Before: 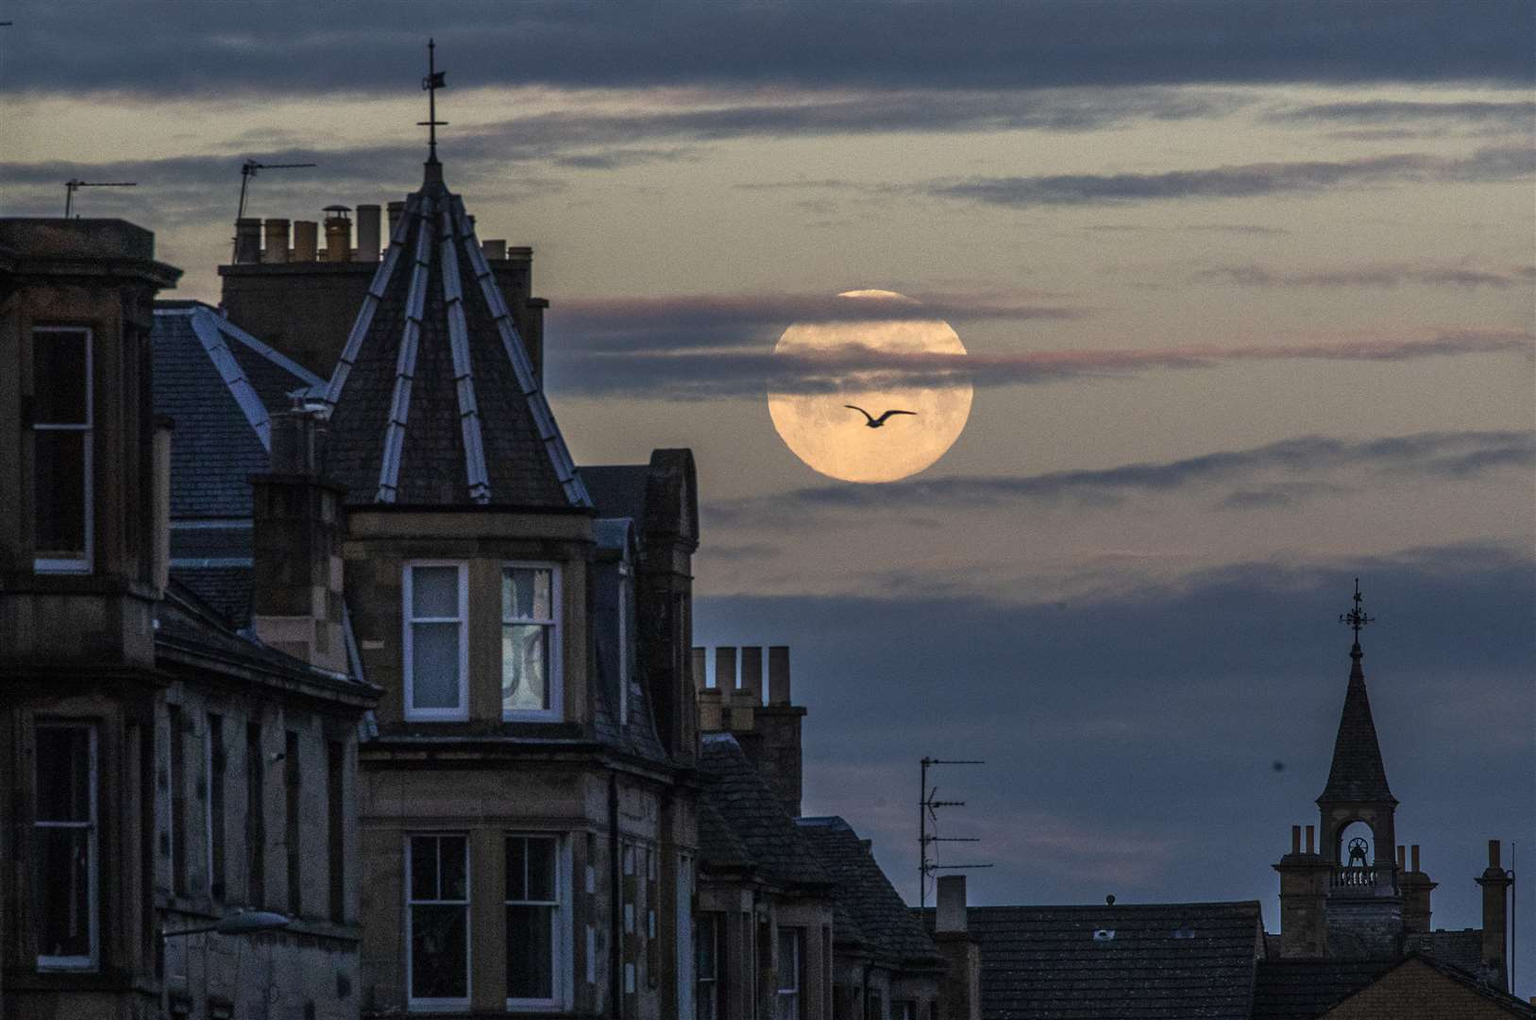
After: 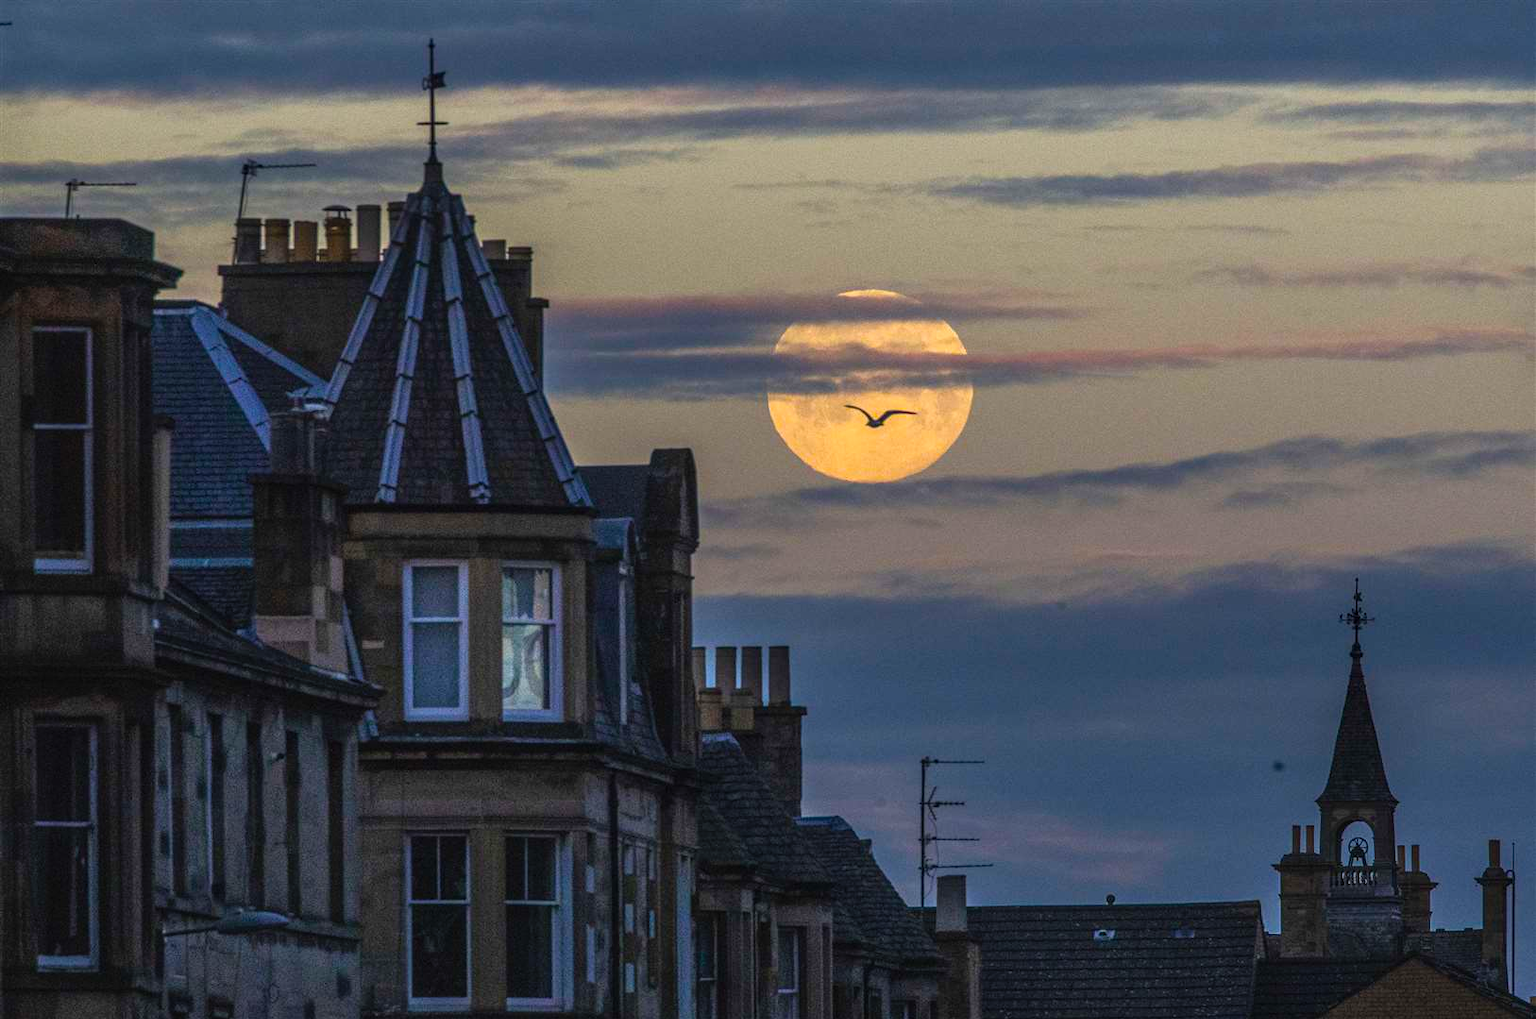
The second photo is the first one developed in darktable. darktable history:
color balance rgb: perceptual saturation grading › global saturation 19.569%, global vibrance 50.811%
contrast brightness saturation: contrast -0.093, saturation -0.083
local contrast: on, module defaults
